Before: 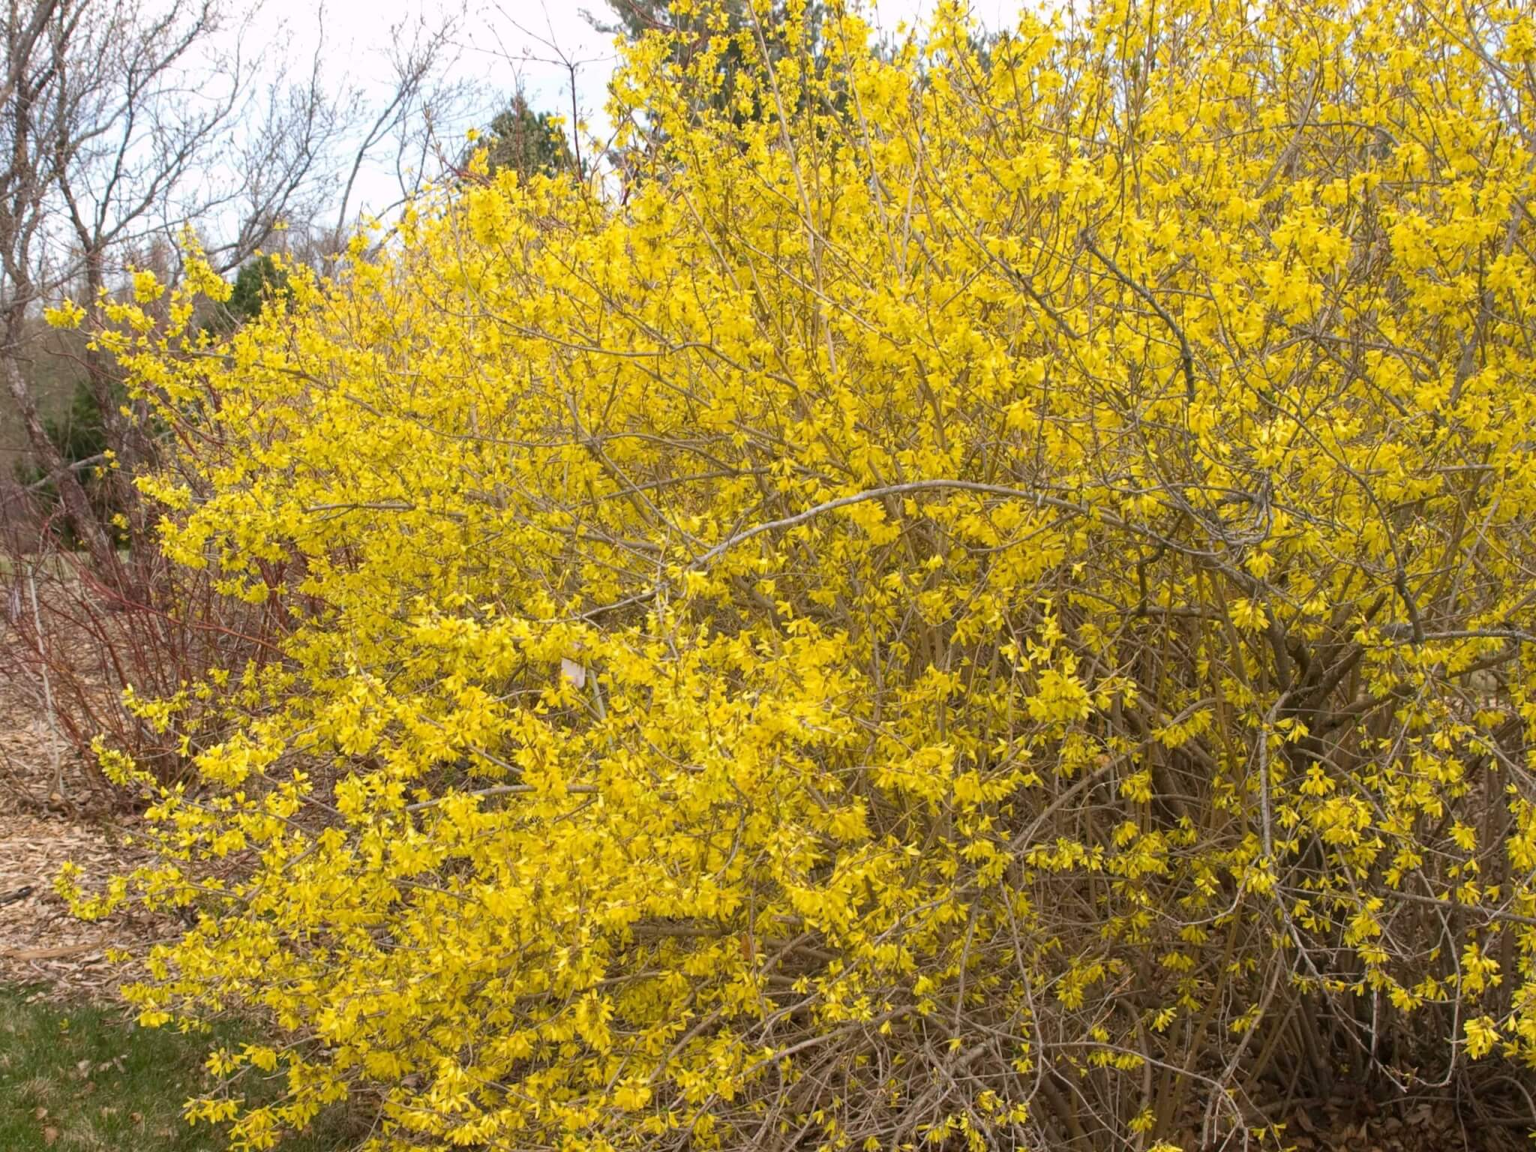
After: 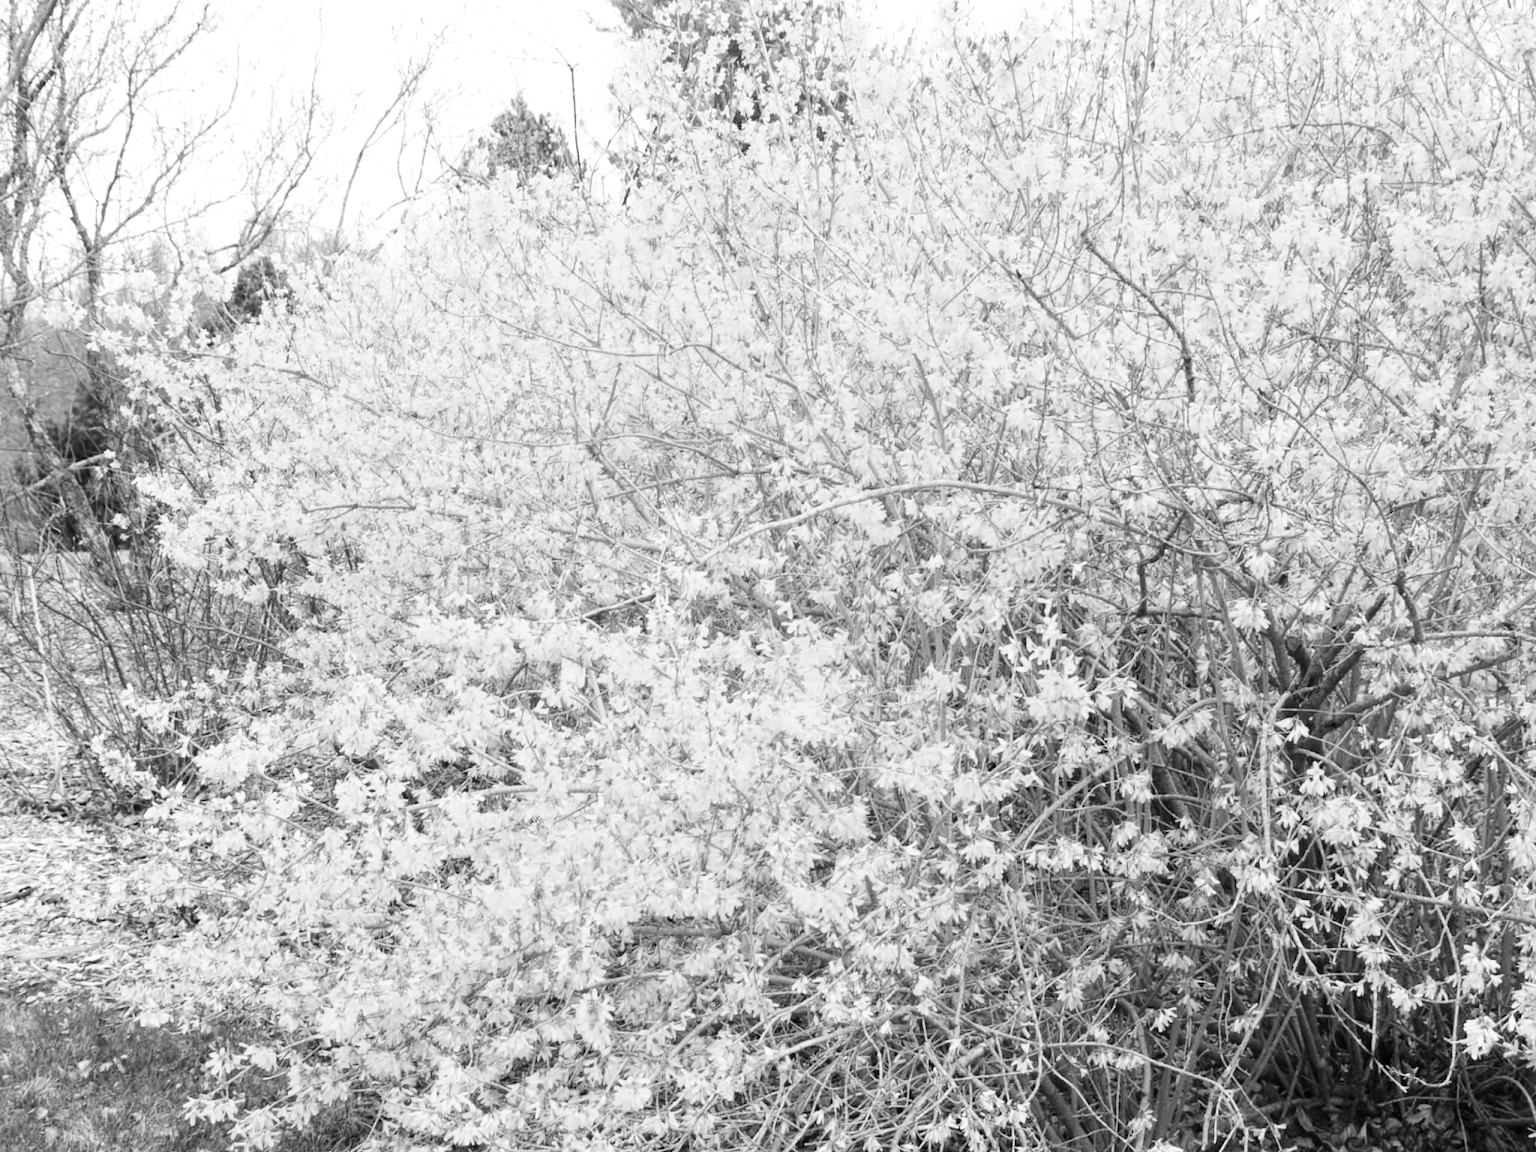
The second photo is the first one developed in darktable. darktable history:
monochrome: on, module defaults
base curve: curves: ch0 [(0, 0.003) (0.001, 0.002) (0.006, 0.004) (0.02, 0.022) (0.048, 0.086) (0.094, 0.234) (0.162, 0.431) (0.258, 0.629) (0.385, 0.8) (0.548, 0.918) (0.751, 0.988) (1, 1)], preserve colors none
local contrast: mode bilateral grid, contrast 10, coarseness 25, detail 115%, midtone range 0.2
